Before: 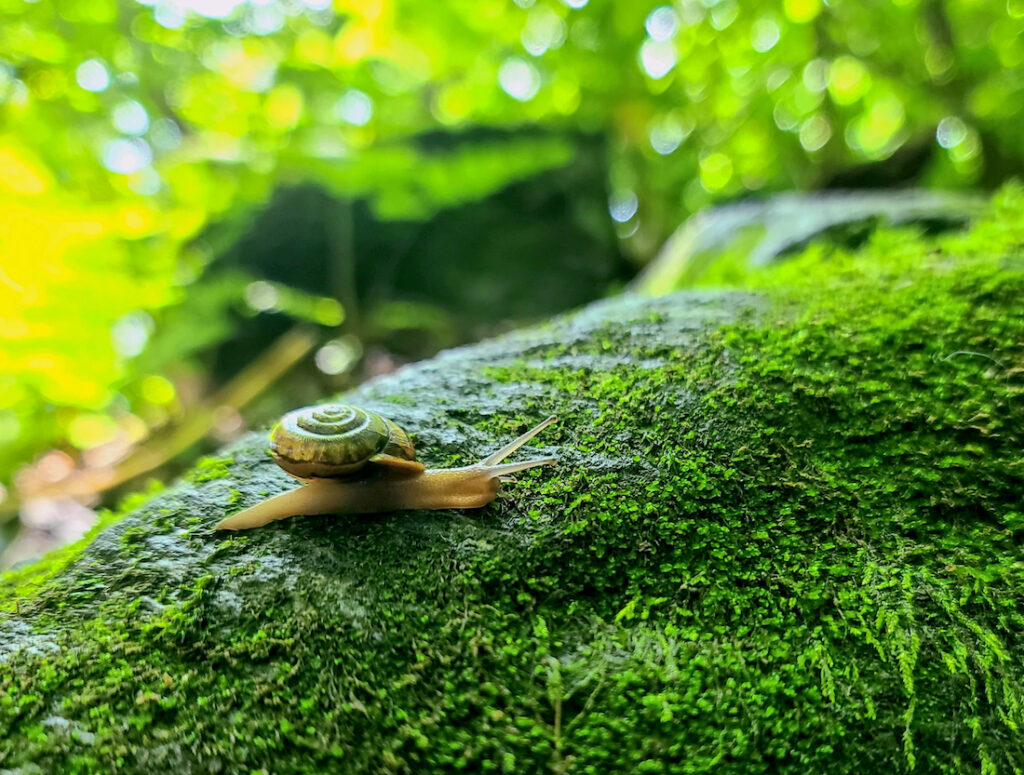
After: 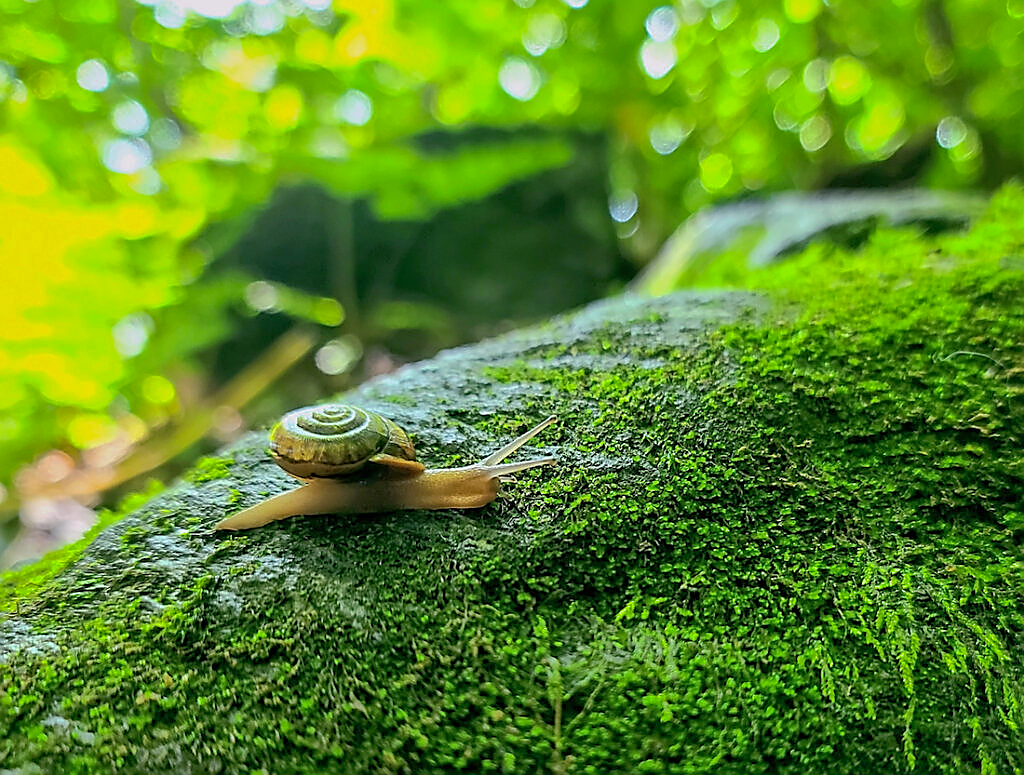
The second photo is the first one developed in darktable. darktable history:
vibrance: vibrance 10%
shadows and highlights: on, module defaults
sharpen: radius 1.4, amount 1.25, threshold 0.7
